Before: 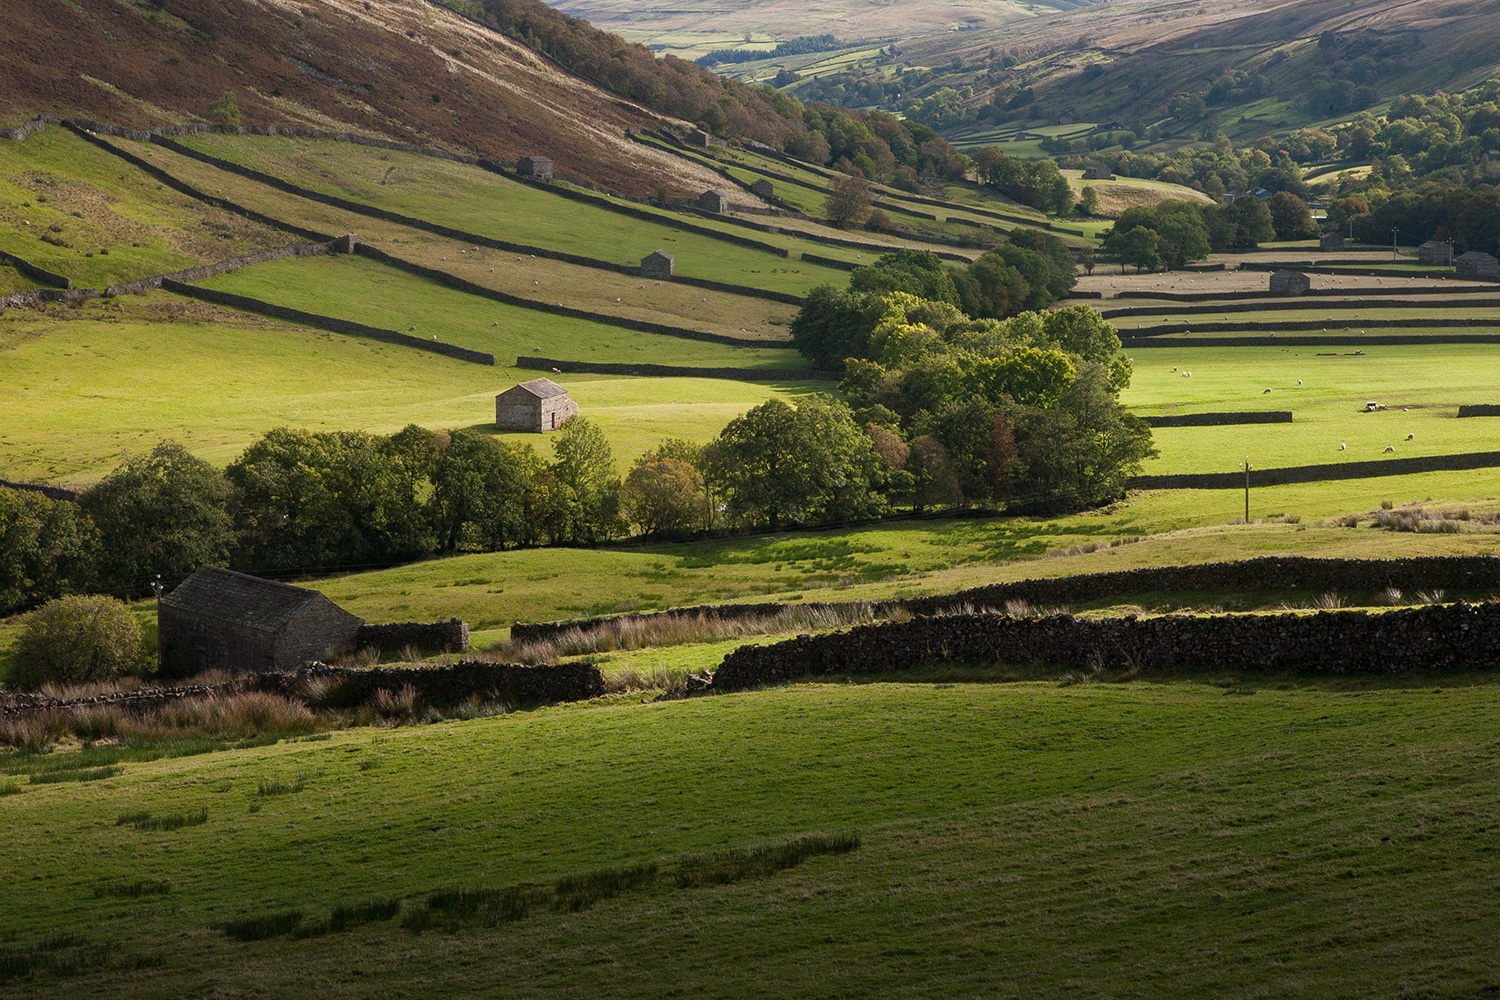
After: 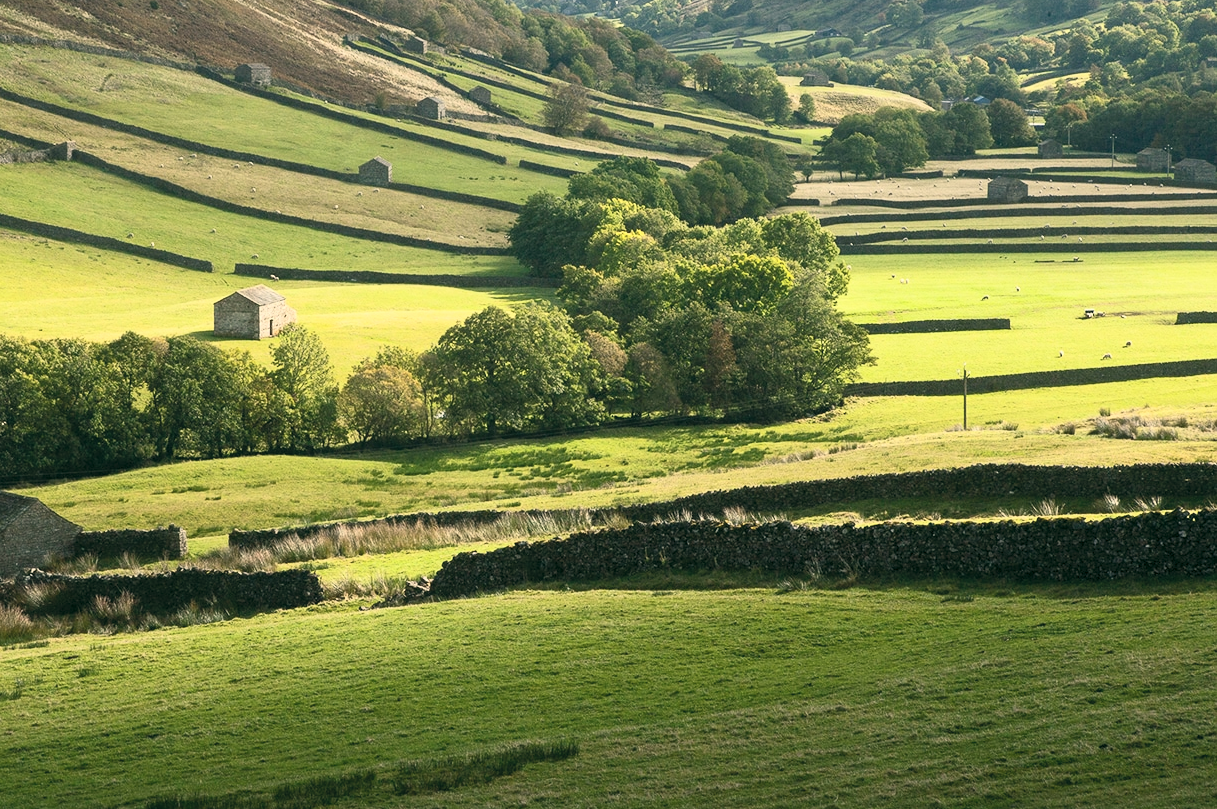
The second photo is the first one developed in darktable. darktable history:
crop: left 18.83%, top 9.377%, right 0.001%, bottom 9.689%
contrast brightness saturation: contrast 0.375, brightness 0.537
color correction: highlights a* -0.609, highlights b* 9.5, shadows a* -9.5, shadows b* 0.572
